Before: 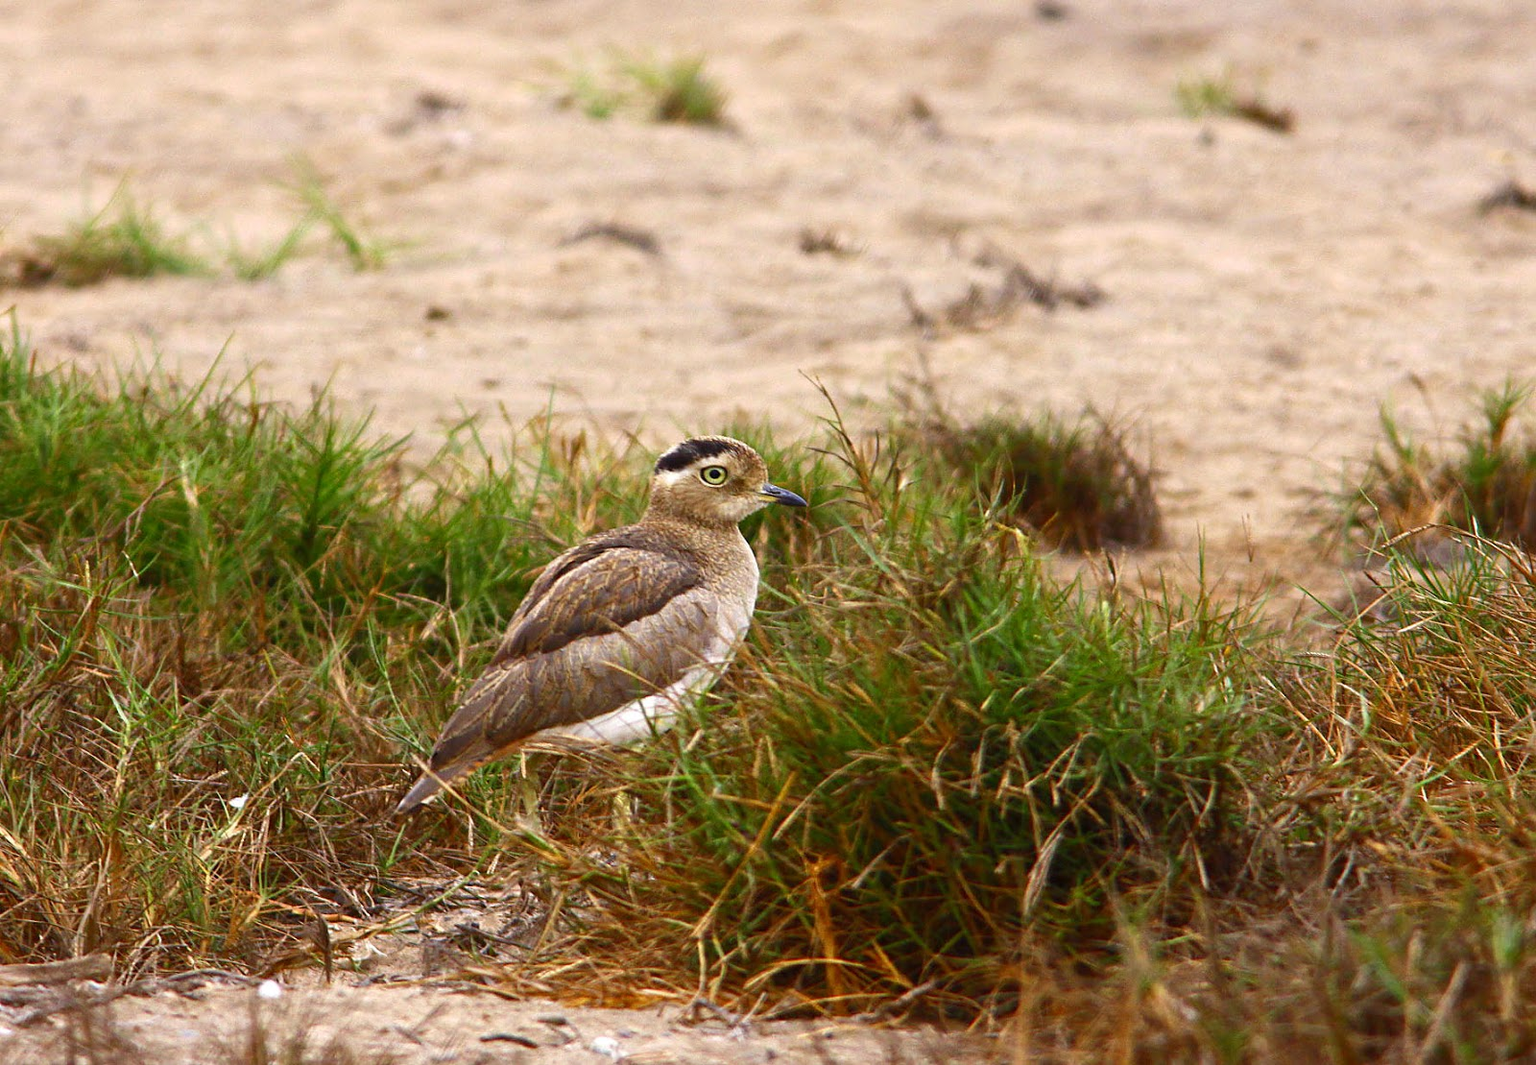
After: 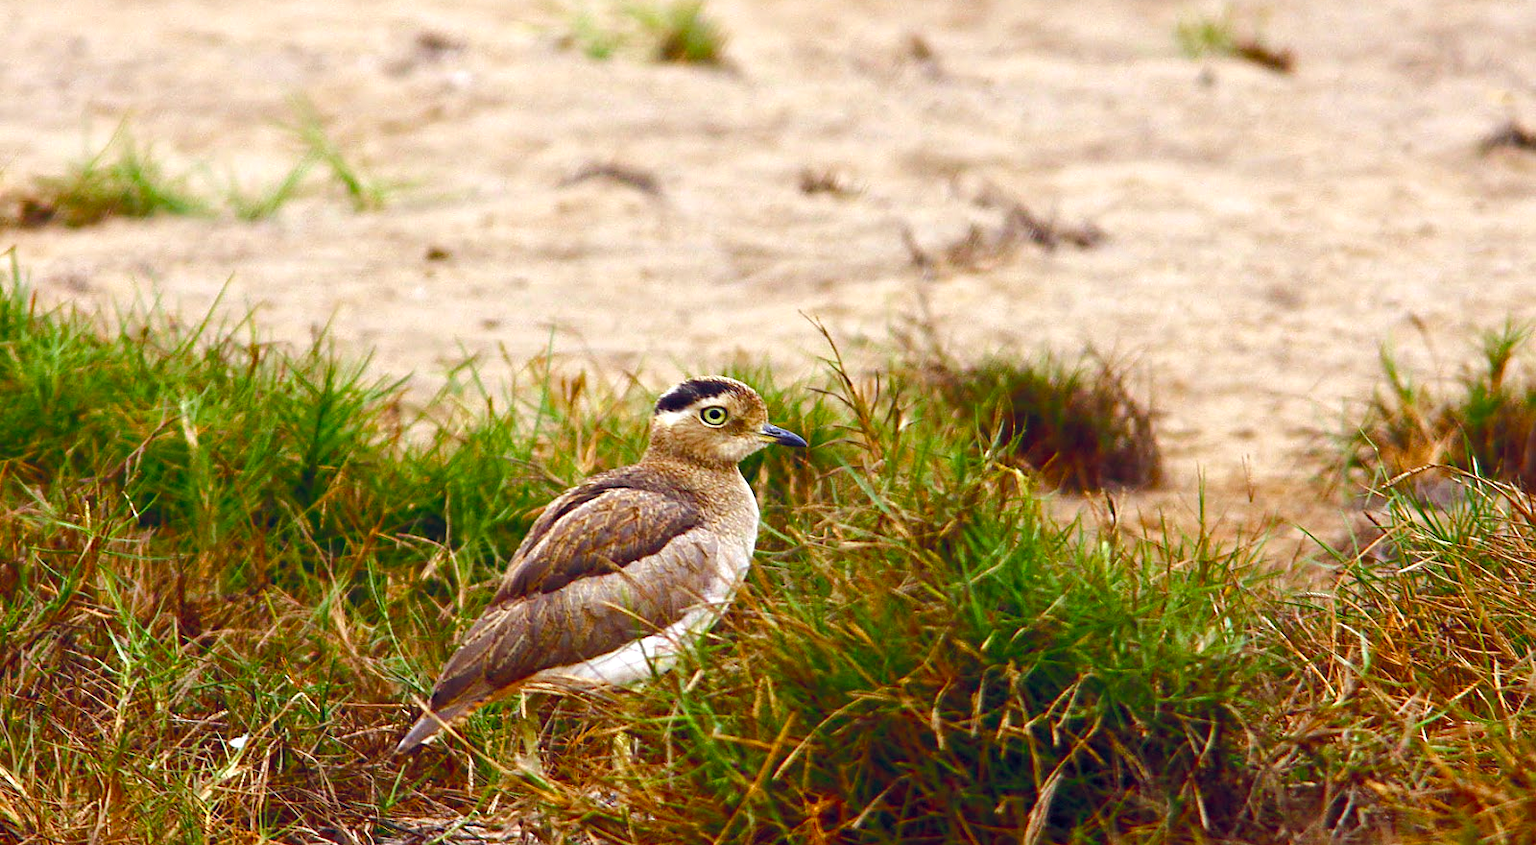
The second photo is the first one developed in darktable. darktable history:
color balance rgb: global offset › chroma 0.158%, global offset › hue 253.15°, perceptual saturation grading › global saturation 20%, perceptual saturation grading › highlights -25.136%, perceptual saturation grading › shadows 50.032%, perceptual brilliance grading › highlights 7.062%, perceptual brilliance grading › mid-tones 16.456%, perceptual brilliance grading › shadows -5.199%, global vibrance 20%
tone equalizer: on, module defaults
crop and rotate: top 5.668%, bottom 14.854%
color correction: highlights a* -2.98, highlights b* -2, shadows a* 2.27, shadows b* 2.91
